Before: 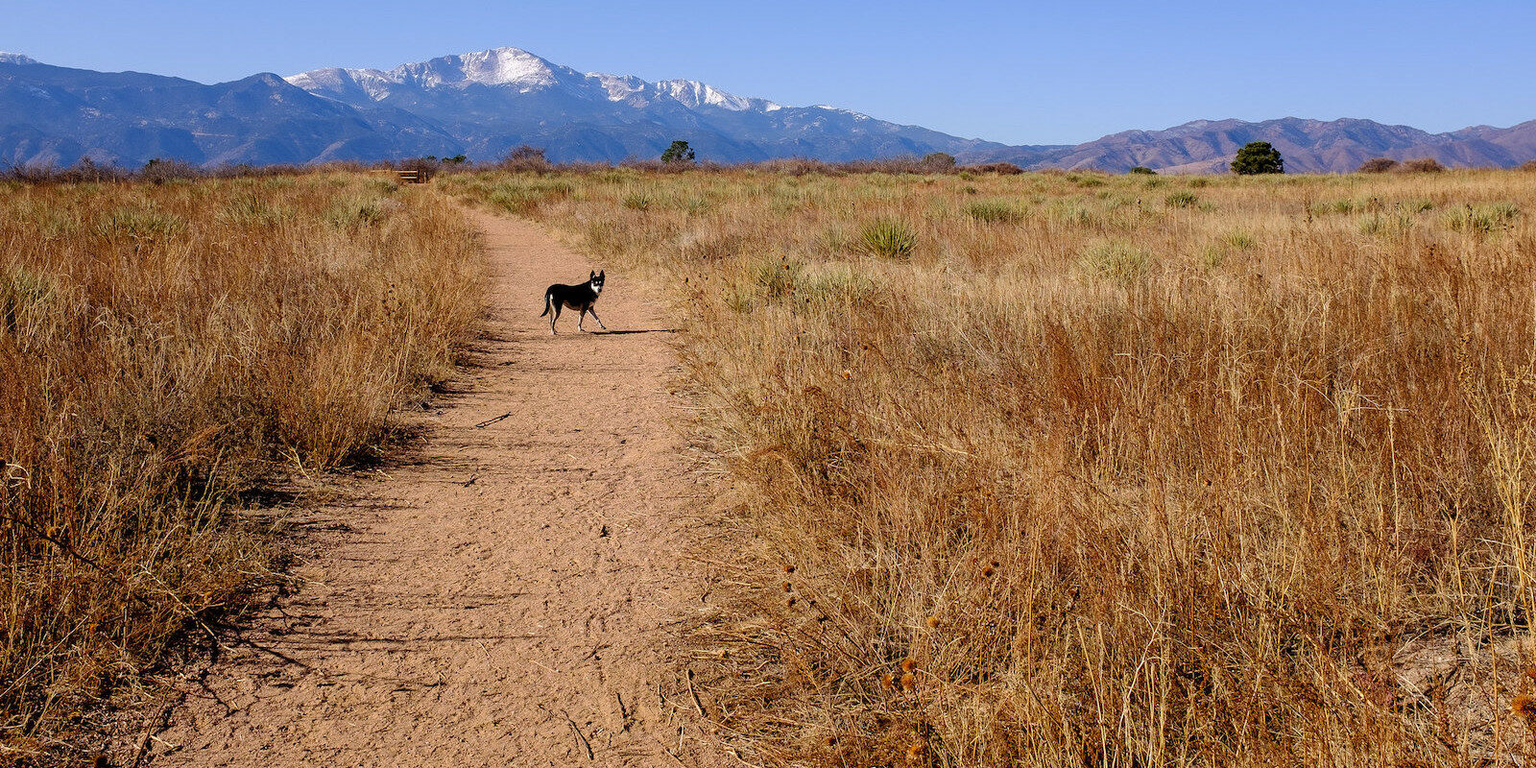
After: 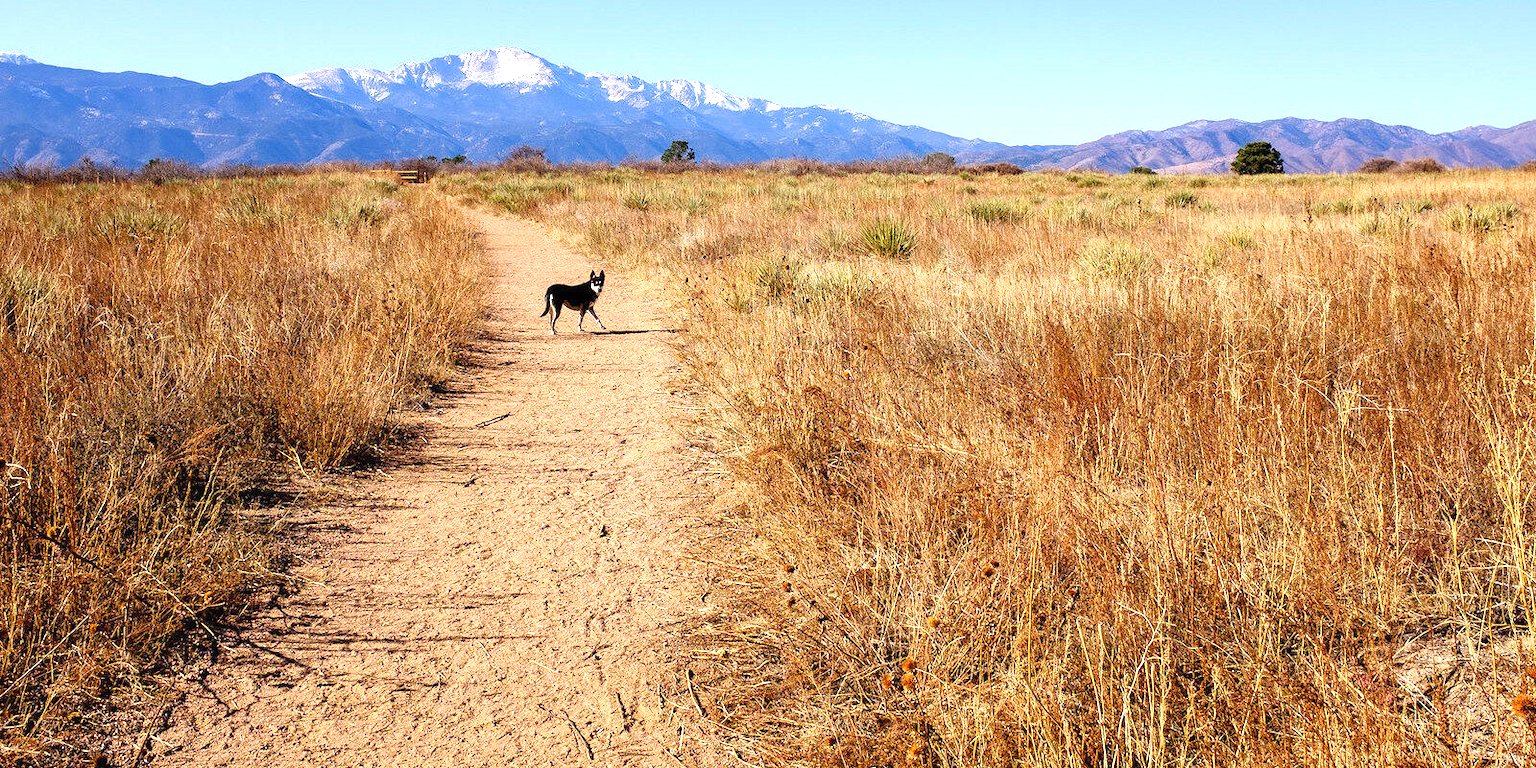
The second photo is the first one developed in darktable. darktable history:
exposure: black level correction 0, exposure 1.095 EV, compensate highlight preservation false
contrast brightness saturation: contrast 0.026, brightness -0.037
